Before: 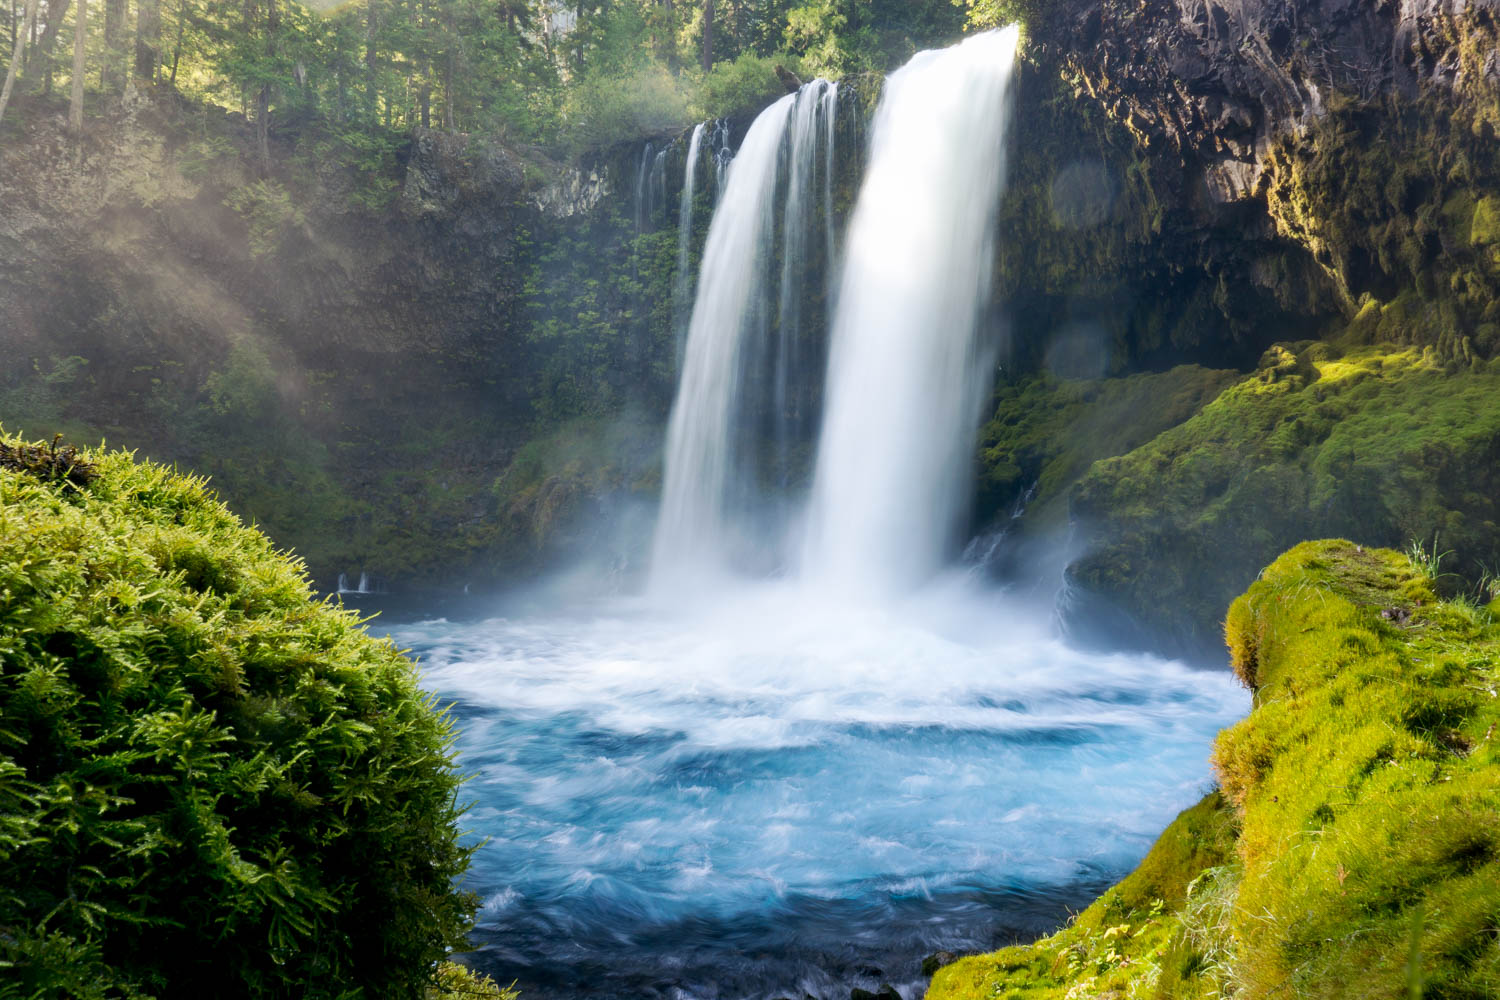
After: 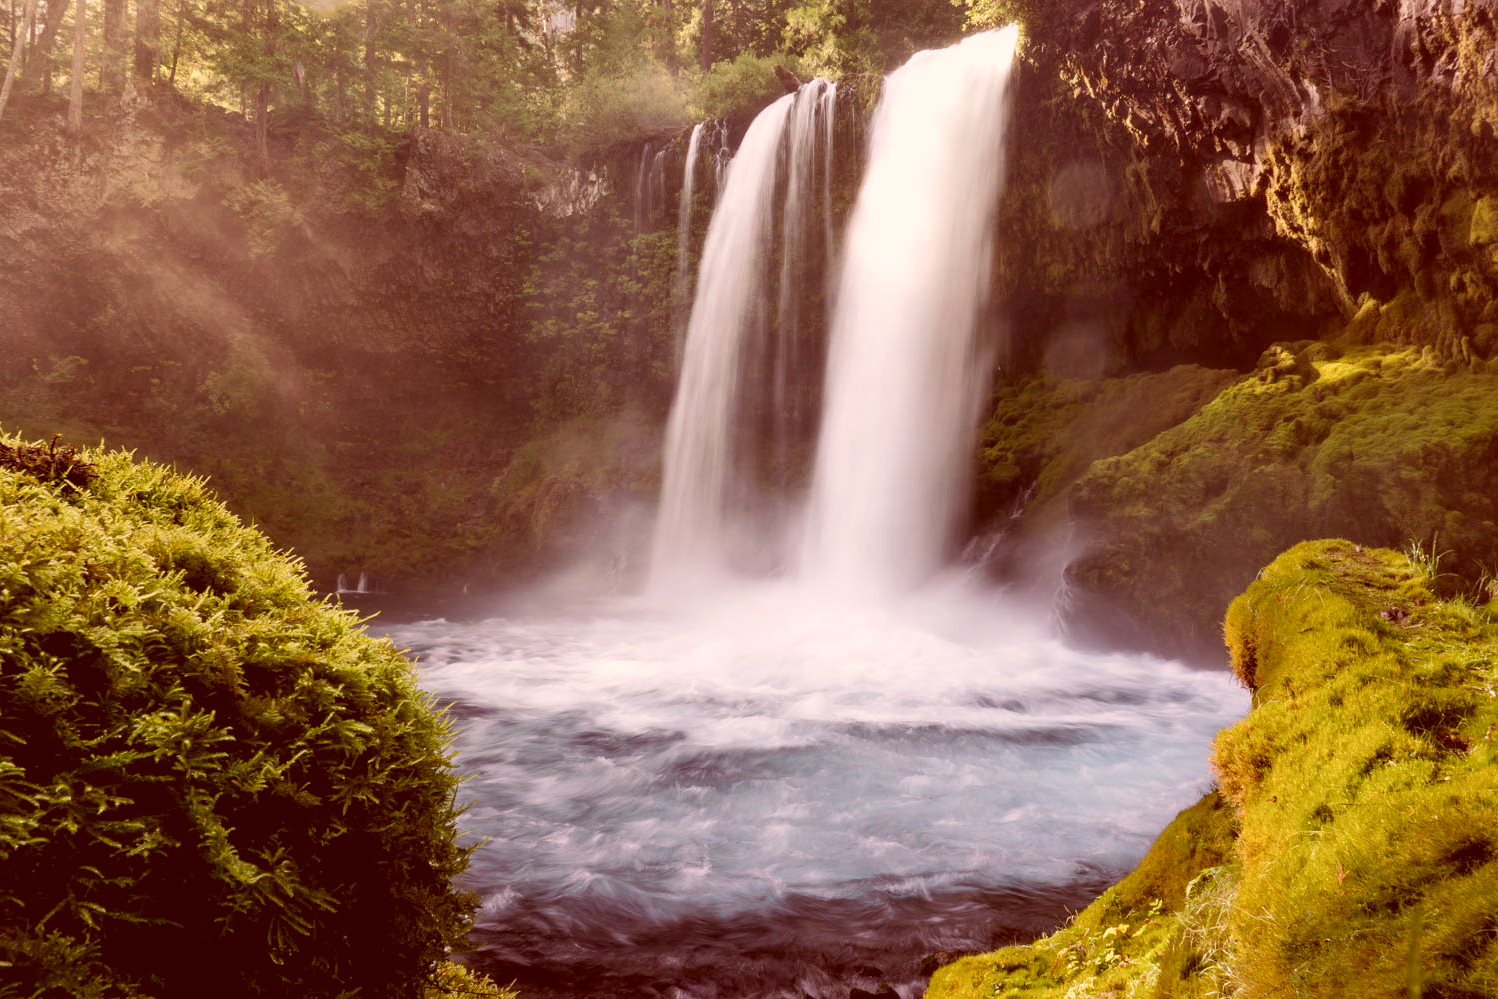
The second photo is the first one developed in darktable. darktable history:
crop: left 0.116%
color correction: highlights a* 9.25, highlights b* 8.98, shadows a* 39.5, shadows b* 39.91, saturation 0.771
color balance rgb: power › chroma 0.326%, power › hue 24.91°, perceptual saturation grading › global saturation 0.673%, global vibrance 15.435%
